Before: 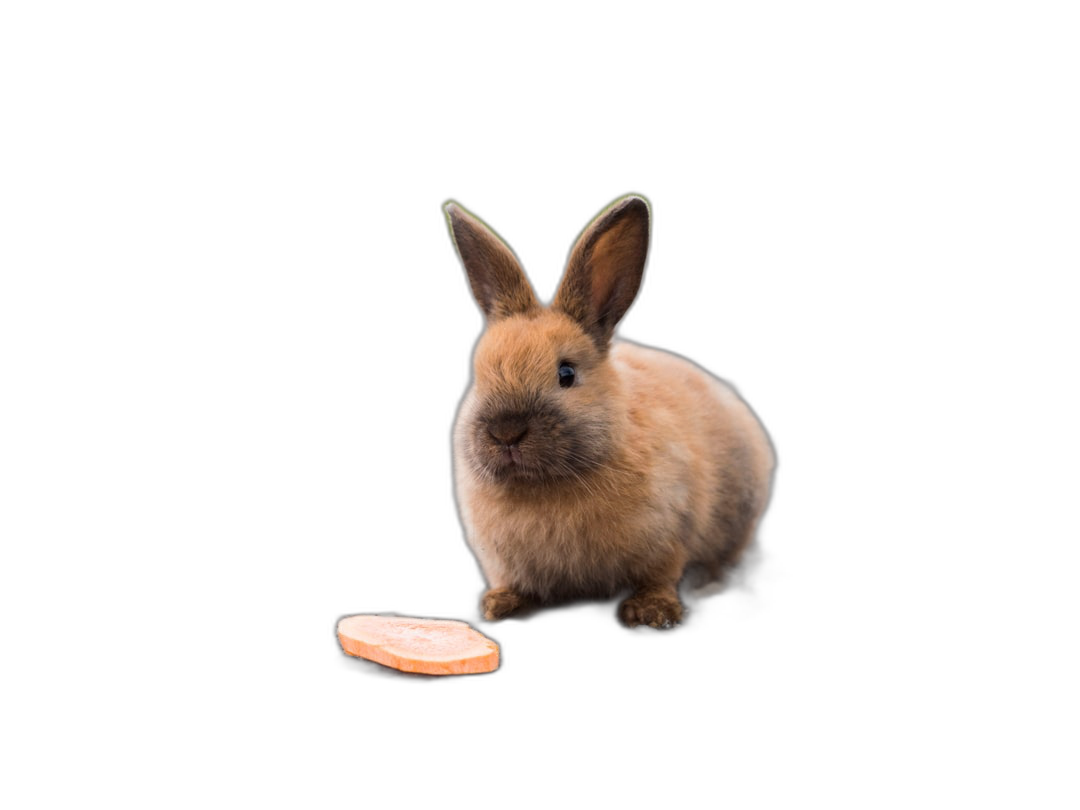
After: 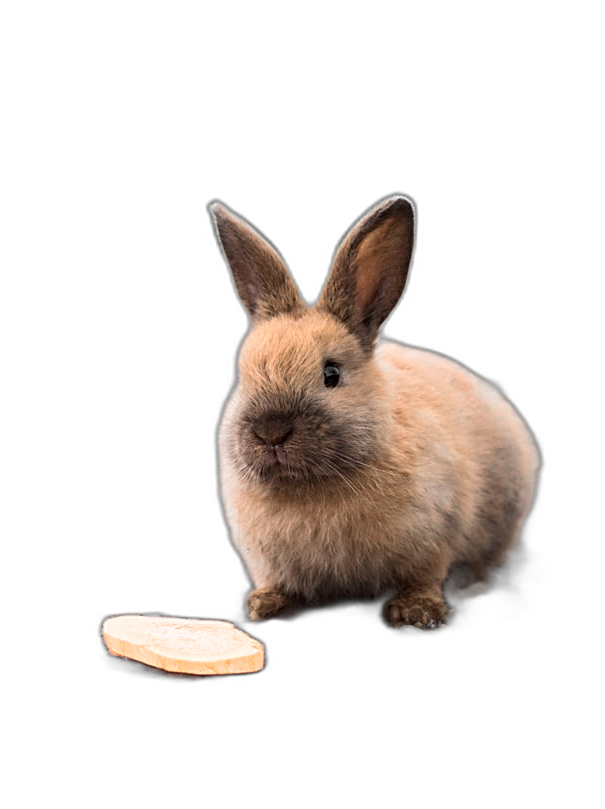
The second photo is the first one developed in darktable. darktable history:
sharpen: amount 0.566
crop: left 21.762%, right 21.988%, bottom 0.003%
color zones: curves: ch0 [(0, 0.65) (0.096, 0.644) (0.221, 0.539) (0.429, 0.5) (0.571, 0.5) (0.714, 0.5) (0.857, 0.5) (1, 0.65)]; ch1 [(0, 0.5) (0.143, 0.5) (0.257, -0.002) (0.429, 0.04) (0.571, -0.001) (0.714, -0.015) (0.857, 0.024) (1, 0.5)]
